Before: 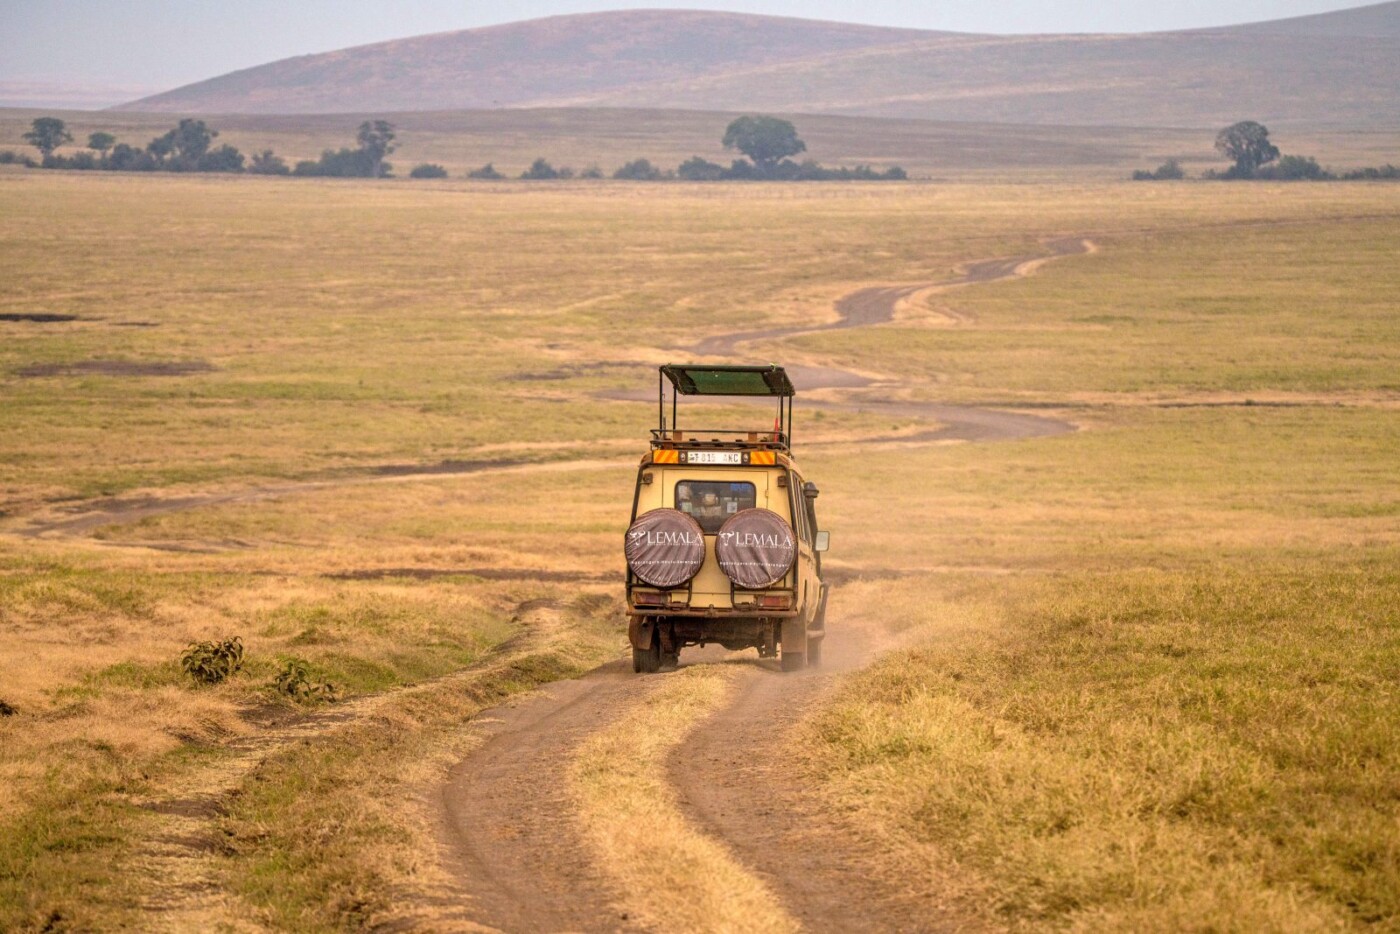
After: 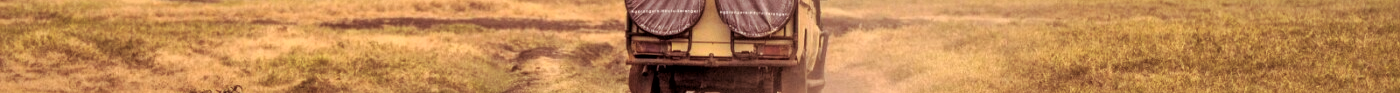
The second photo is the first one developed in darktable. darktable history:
crop and rotate: top 59.084%, bottom 30.916%
split-toning: highlights › hue 298.8°, highlights › saturation 0.73, compress 41.76%
local contrast: mode bilateral grid, contrast 20, coarseness 50, detail 130%, midtone range 0.2
exposure: black level correction 0.001, exposure 0.014 EV, compensate highlight preservation false
